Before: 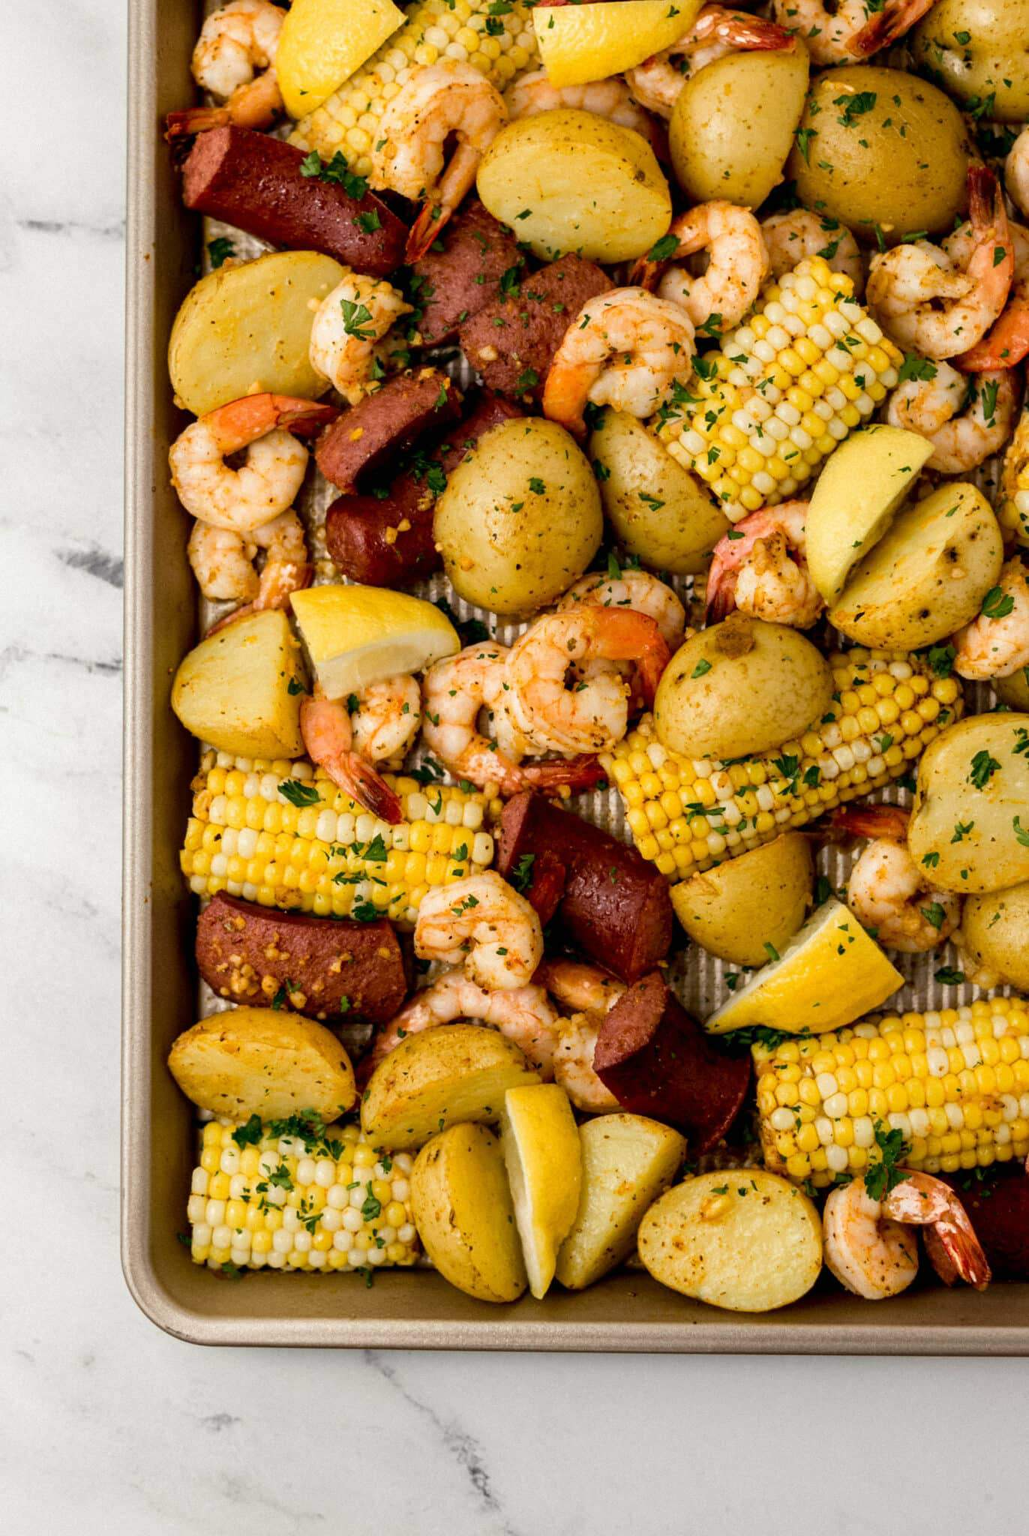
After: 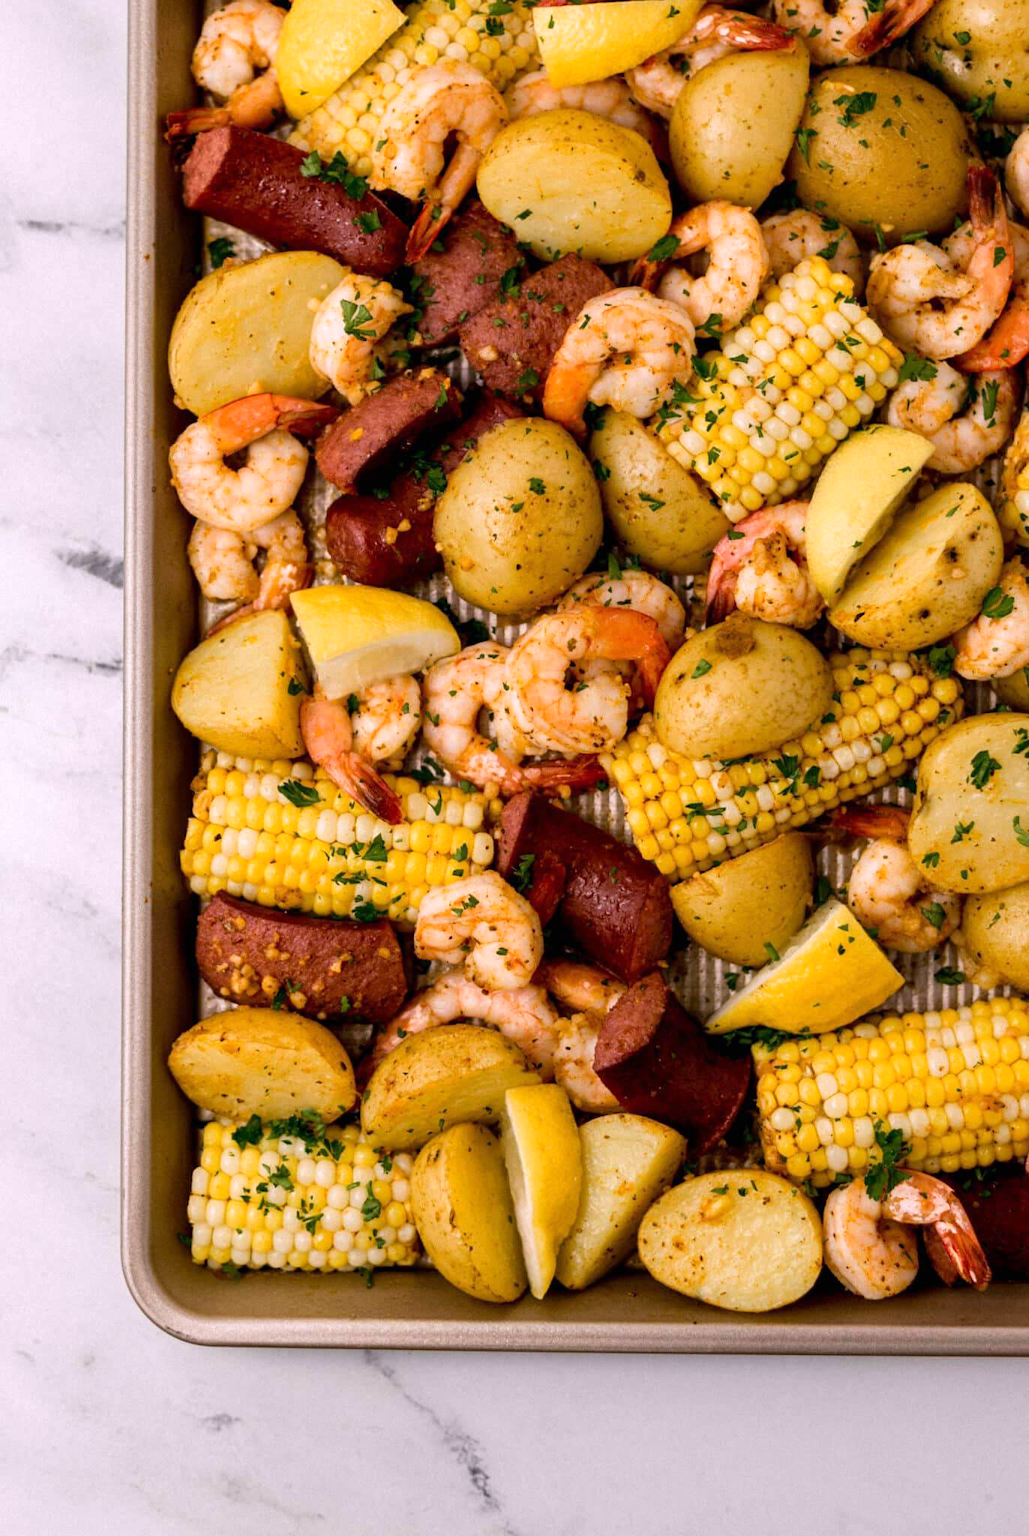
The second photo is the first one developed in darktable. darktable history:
shadows and highlights: shadows 4.1, highlights -17.6, soften with gaussian
white balance: red 1.05, blue 1.072
